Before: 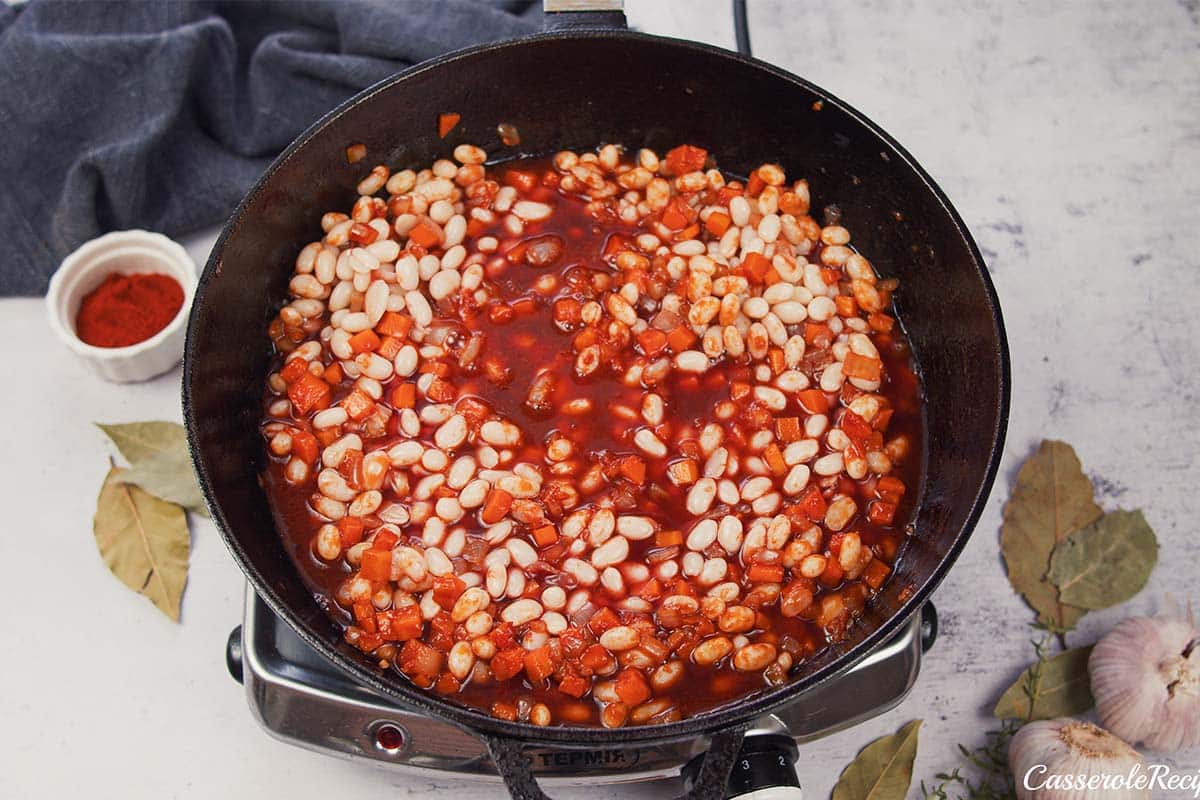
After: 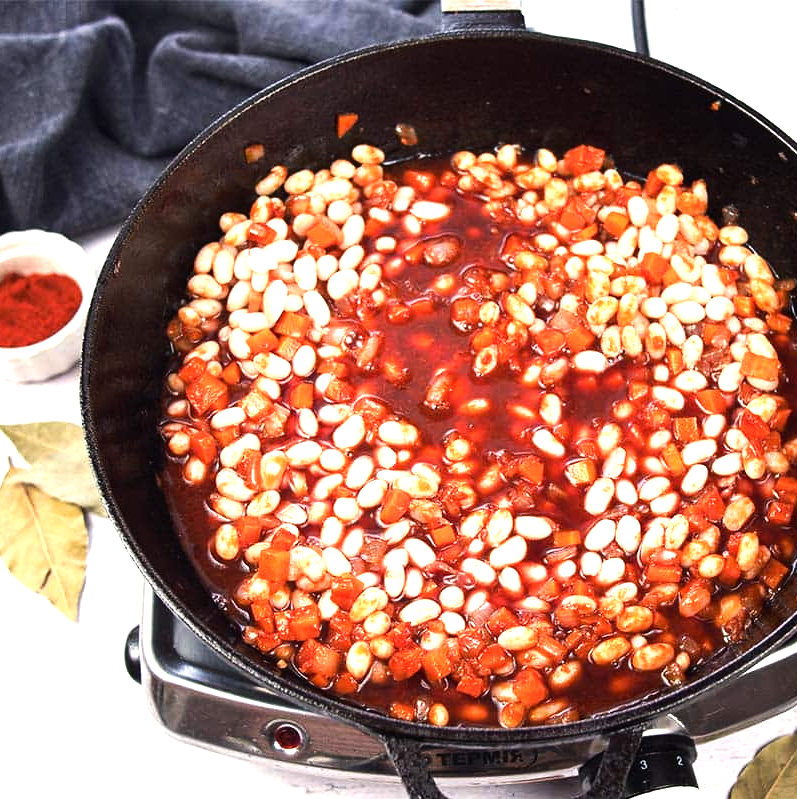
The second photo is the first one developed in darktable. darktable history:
exposure: exposure 0.602 EV, compensate highlight preservation false
crop and rotate: left 8.528%, right 25.043%
tone equalizer: -8 EV -0.757 EV, -7 EV -0.69 EV, -6 EV -0.61 EV, -5 EV -0.402 EV, -3 EV 0.368 EV, -2 EV 0.6 EV, -1 EV 0.698 EV, +0 EV 0.774 EV, edges refinement/feathering 500, mask exposure compensation -1.57 EV, preserve details no
